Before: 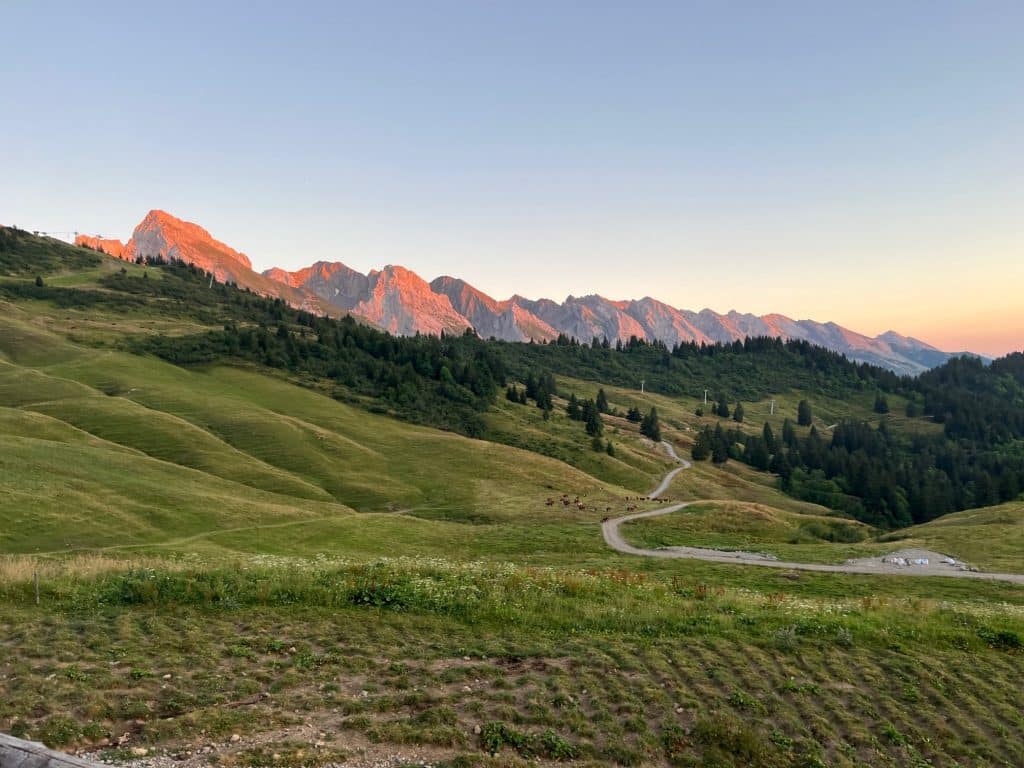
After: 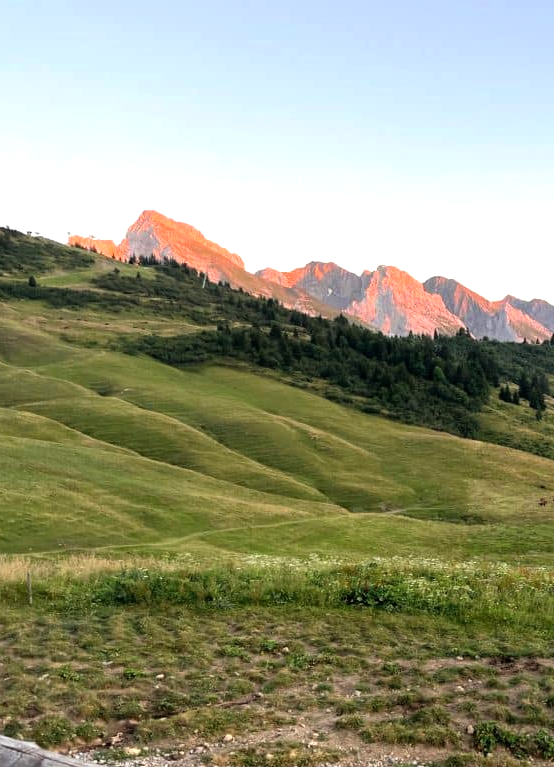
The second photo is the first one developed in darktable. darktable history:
crop: left 0.685%, right 45.192%, bottom 0.091%
tone equalizer: -8 EV -0.774 EV, -7 EV -0.674 EV, -6 EV -0.635 EV, -5 EV -0.415 EV, -3 EV 0.387 EV, -2 EV 0.6 EV, -1 EV 0.69 EV, +0 EV 0.732 EV
exposure: compensate highlight preservation false
